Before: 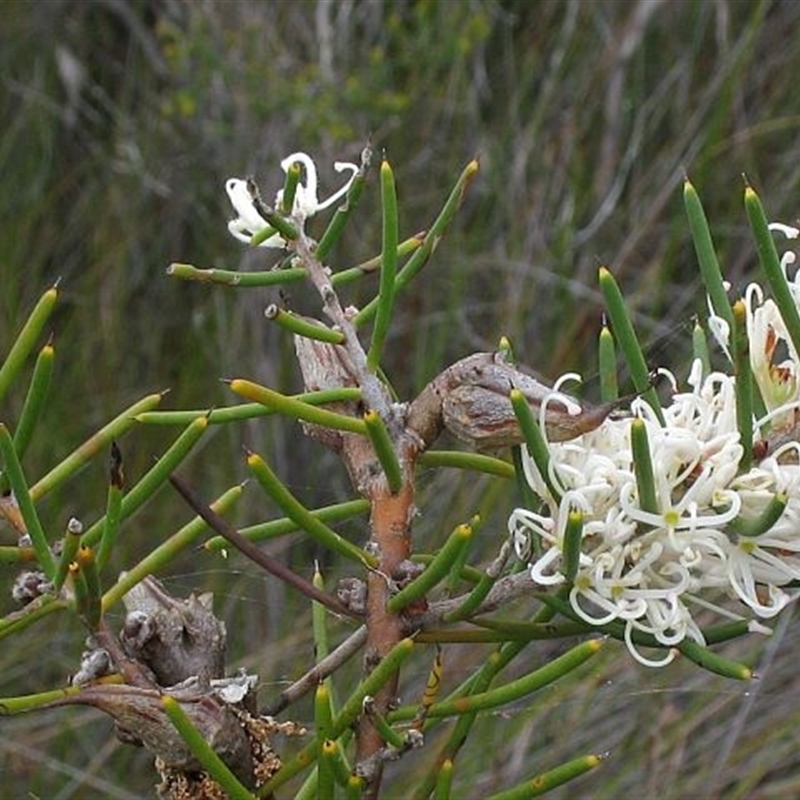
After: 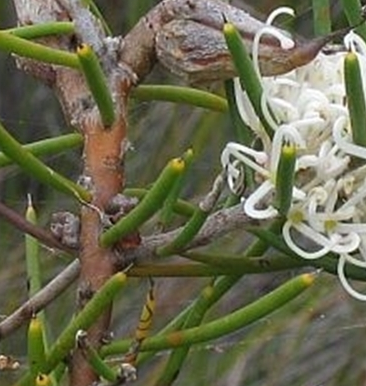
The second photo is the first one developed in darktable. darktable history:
crop: left 35.976%, top 45.819%, right 18.162%, bottom 5.807%
white balance: emerald 1
